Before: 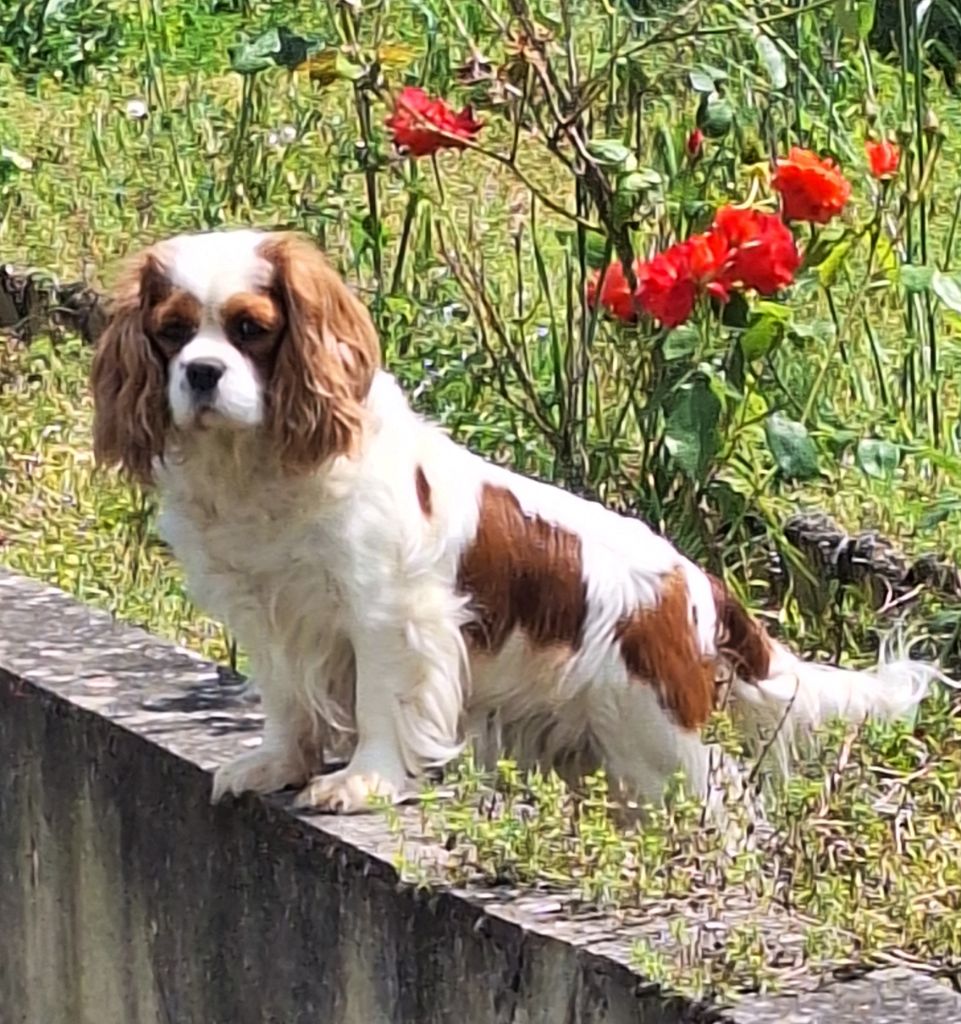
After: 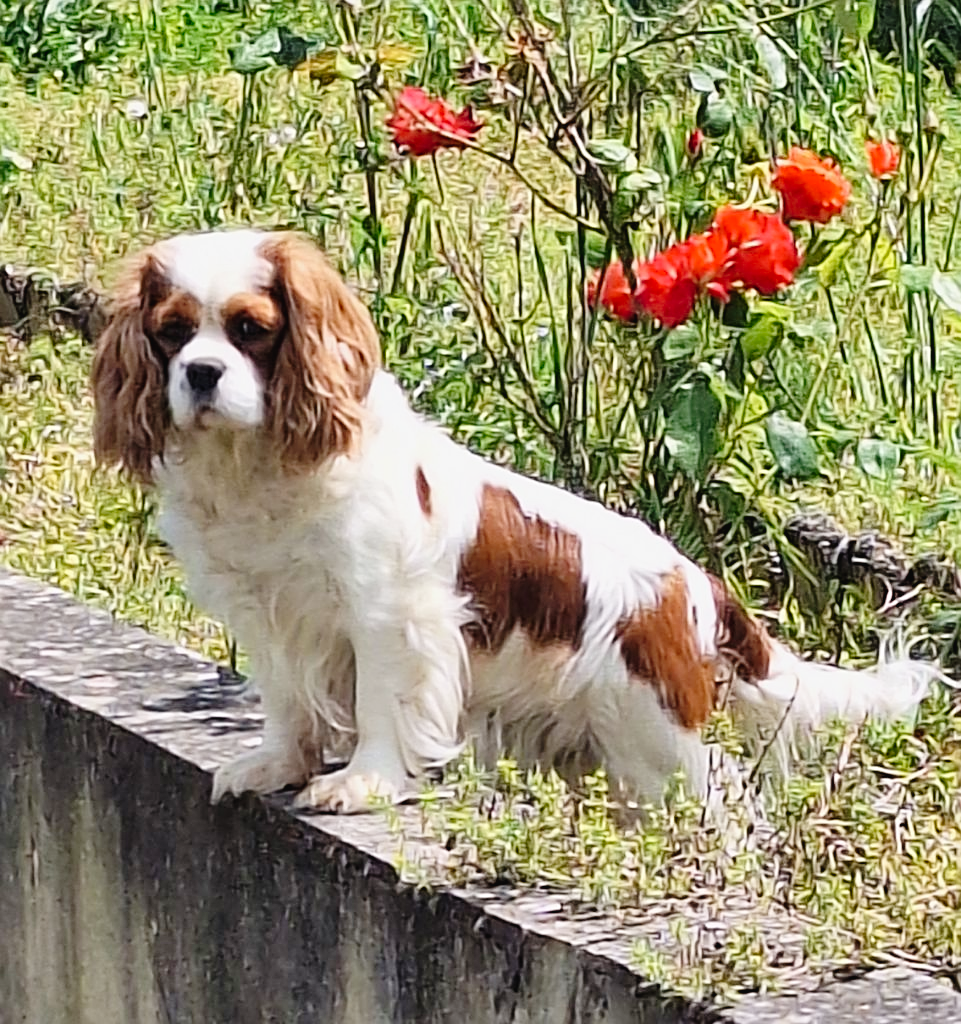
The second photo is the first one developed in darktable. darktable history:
sharpen: on, module defaults
tone curve: curves: ch0 [(0, 0.021) (0.049, 0.044) (0.152, 0.14) (0.328, 0.377) (0.473, 0.543) (0.641, 0.705) (0.868, 0.887) (1, 0.969)]; ch1 [(0, 0) (0.322, 0.328) (0.43, 0.425) (0.474, 0.466) (0.502, 0.503) (0.522, 0.526) (0.564, 0.591) (0.602, 0.632) (0.677, 0.701) (0.859, 0.885) (1, 1)]; ch2 [(0, 0) (0.33, 0.301) (0.447, 0.44) (0.487, 0.496) (0.502, 0.516) (0.535, 0.554) (0.565, 0.598) (0.618, 0.629) (1, 1)], preserve colors none
